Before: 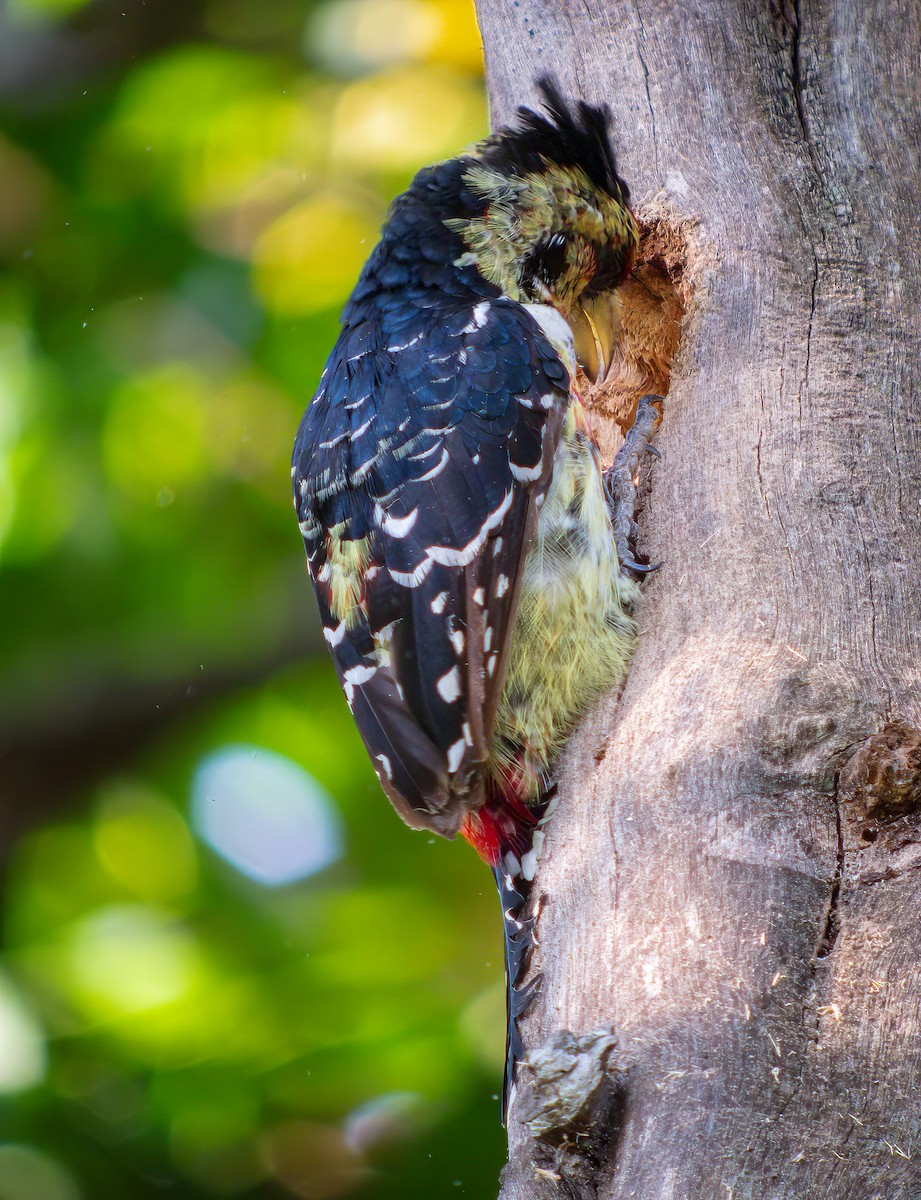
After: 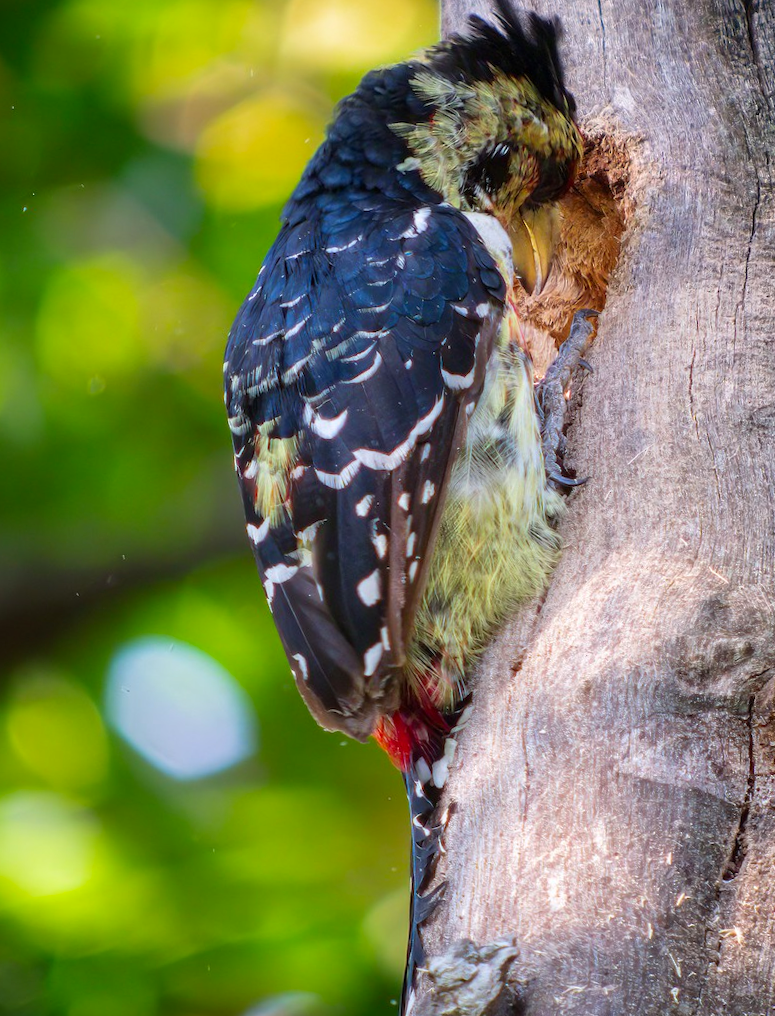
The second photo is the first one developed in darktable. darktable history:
crop and rotate: angle -3.06°, left 5.368%, top 5.172%, right 4.644%, bottom 4.335%
contrast brightness saturation: contrast 0.04, saturation 0.072
